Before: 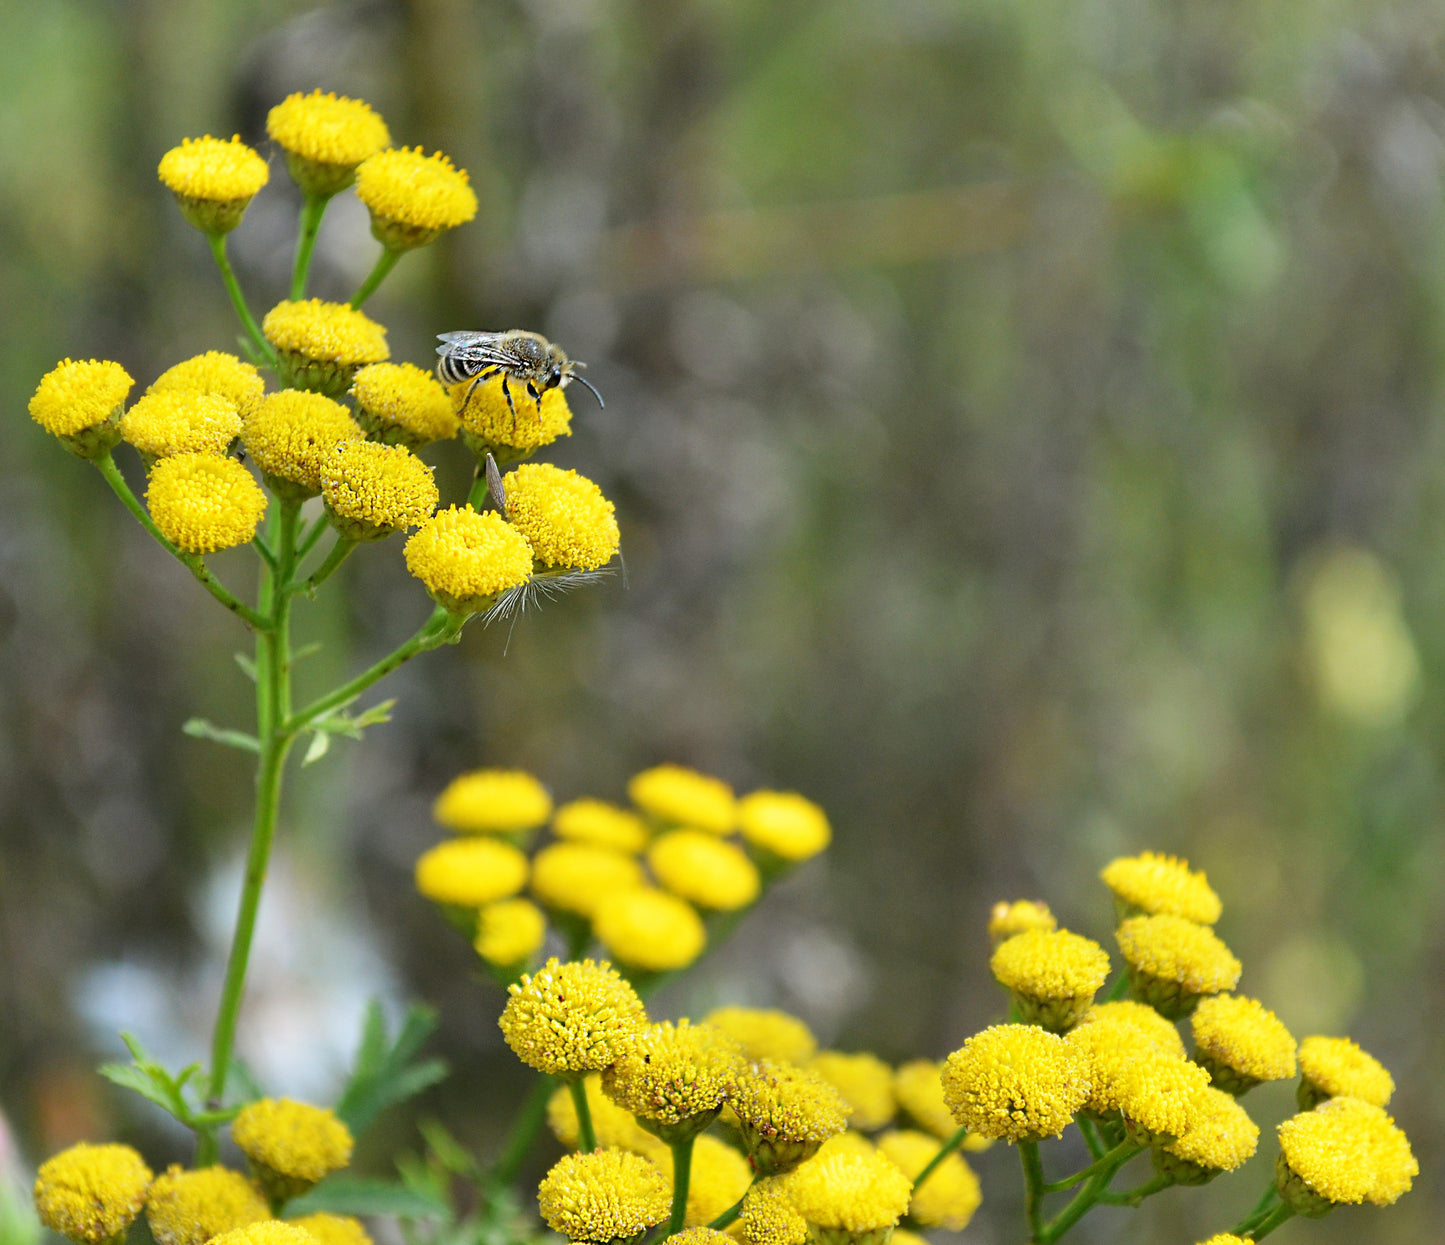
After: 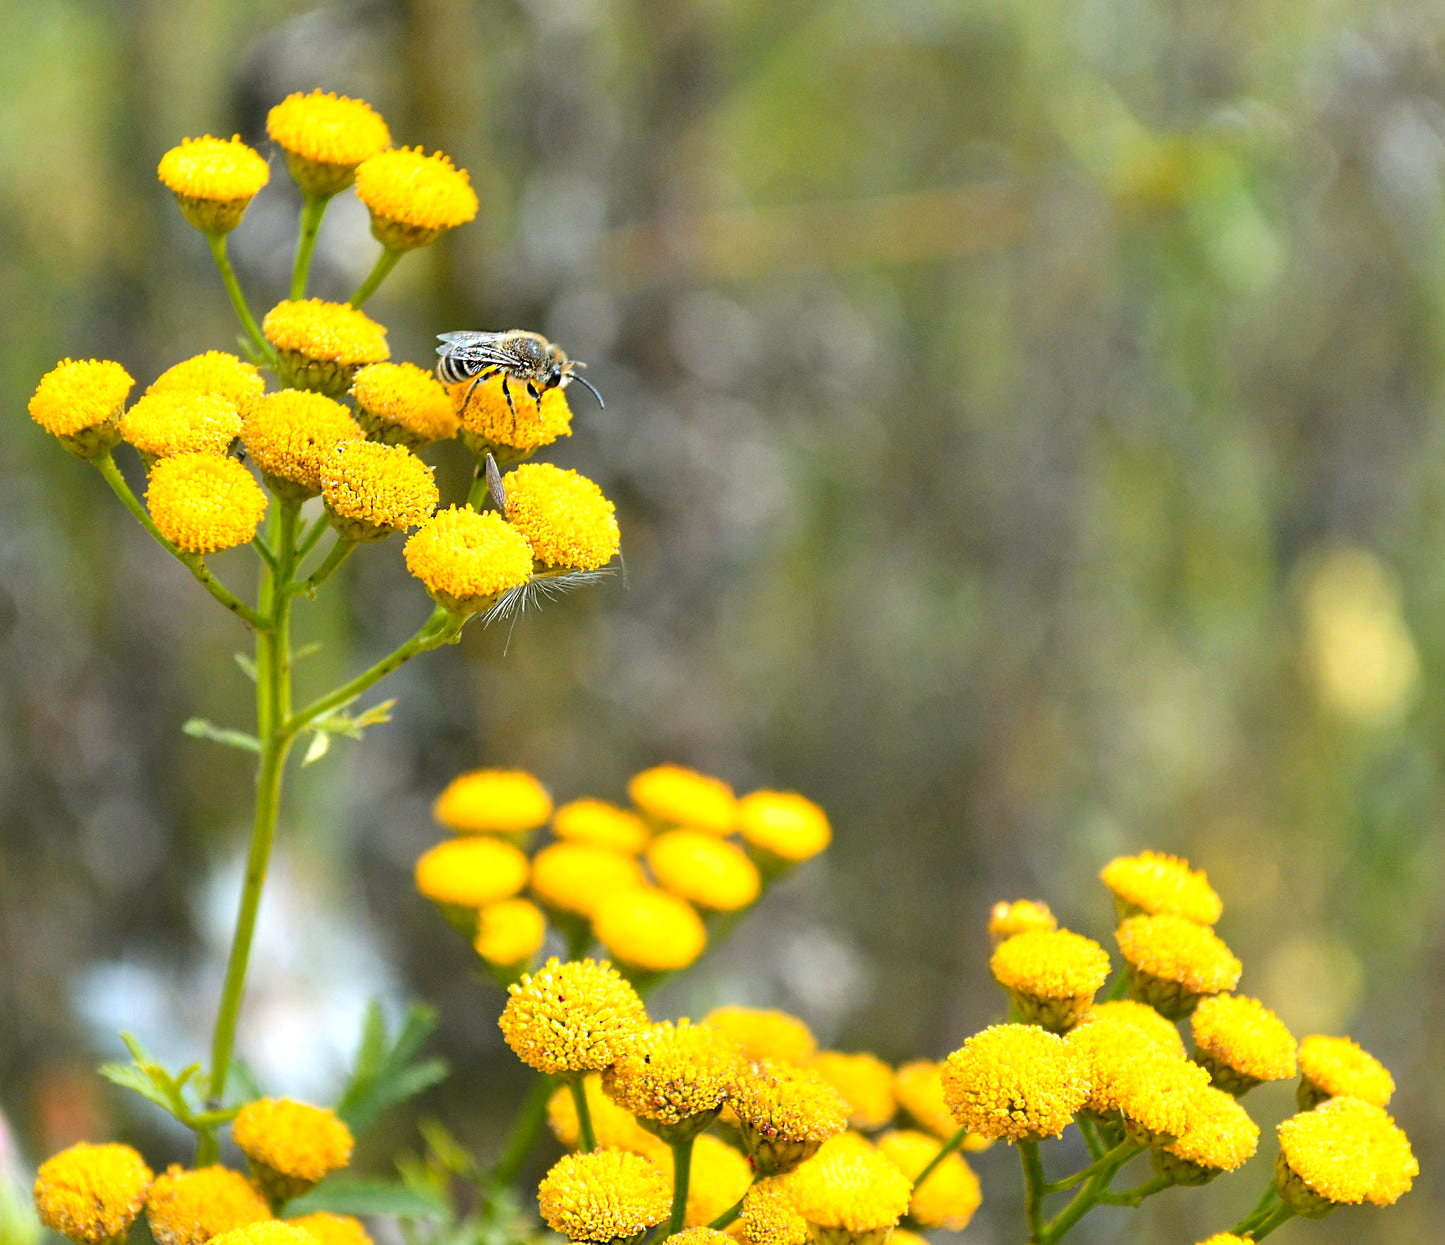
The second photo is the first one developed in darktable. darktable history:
color zones: curves: ch1 [(0.239, 0.552) (0.75, 0.5)]; ch2 [(0.25, 0.462) (0.749, 0.457)], mix 33.67%
exposure: black level correction 0.001, exposure 0.499 EV, compensate highlight preservation false
